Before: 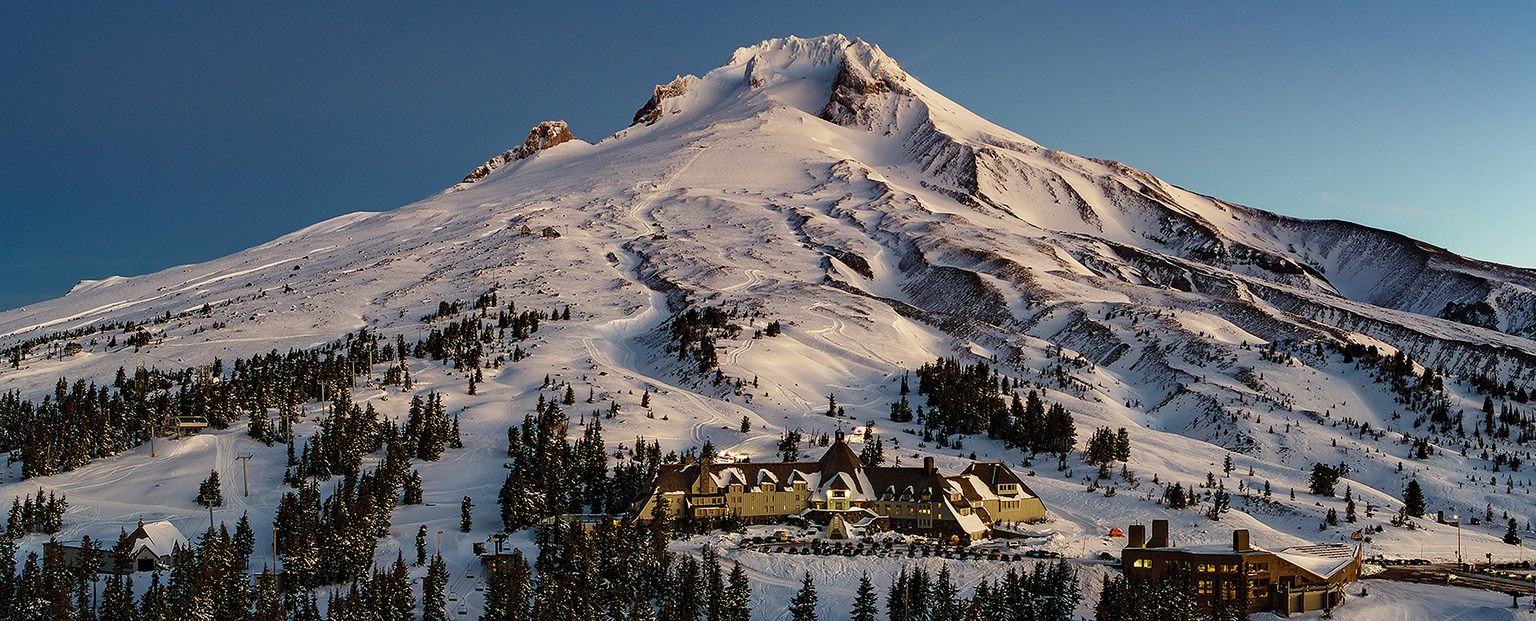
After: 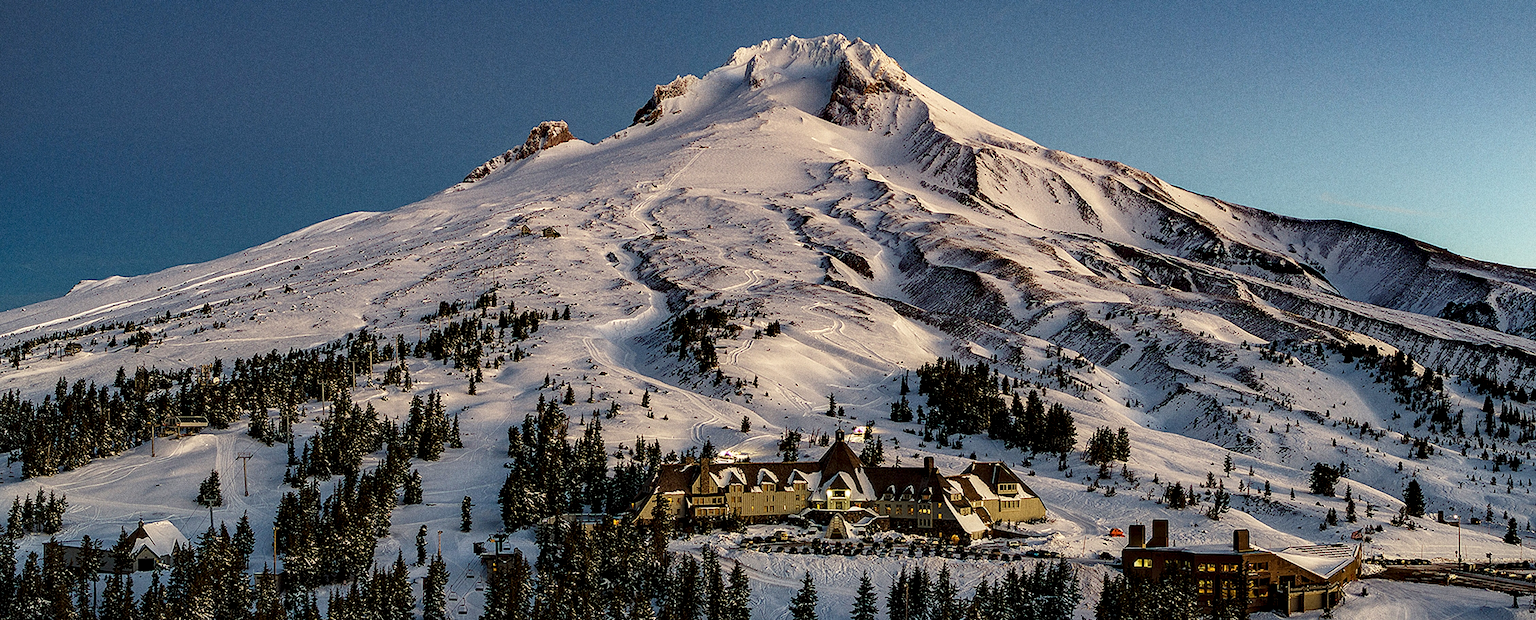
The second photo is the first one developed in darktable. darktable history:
grain: coarseness 11.82 ISO, strength 36.67%, mid-tones bias 74.17%
local contrast: highlights 25%, shadows 75%, midtone range 0.75
vignetting: fall-off start 100%, brightness -0.282, width/height ratio 1.31
